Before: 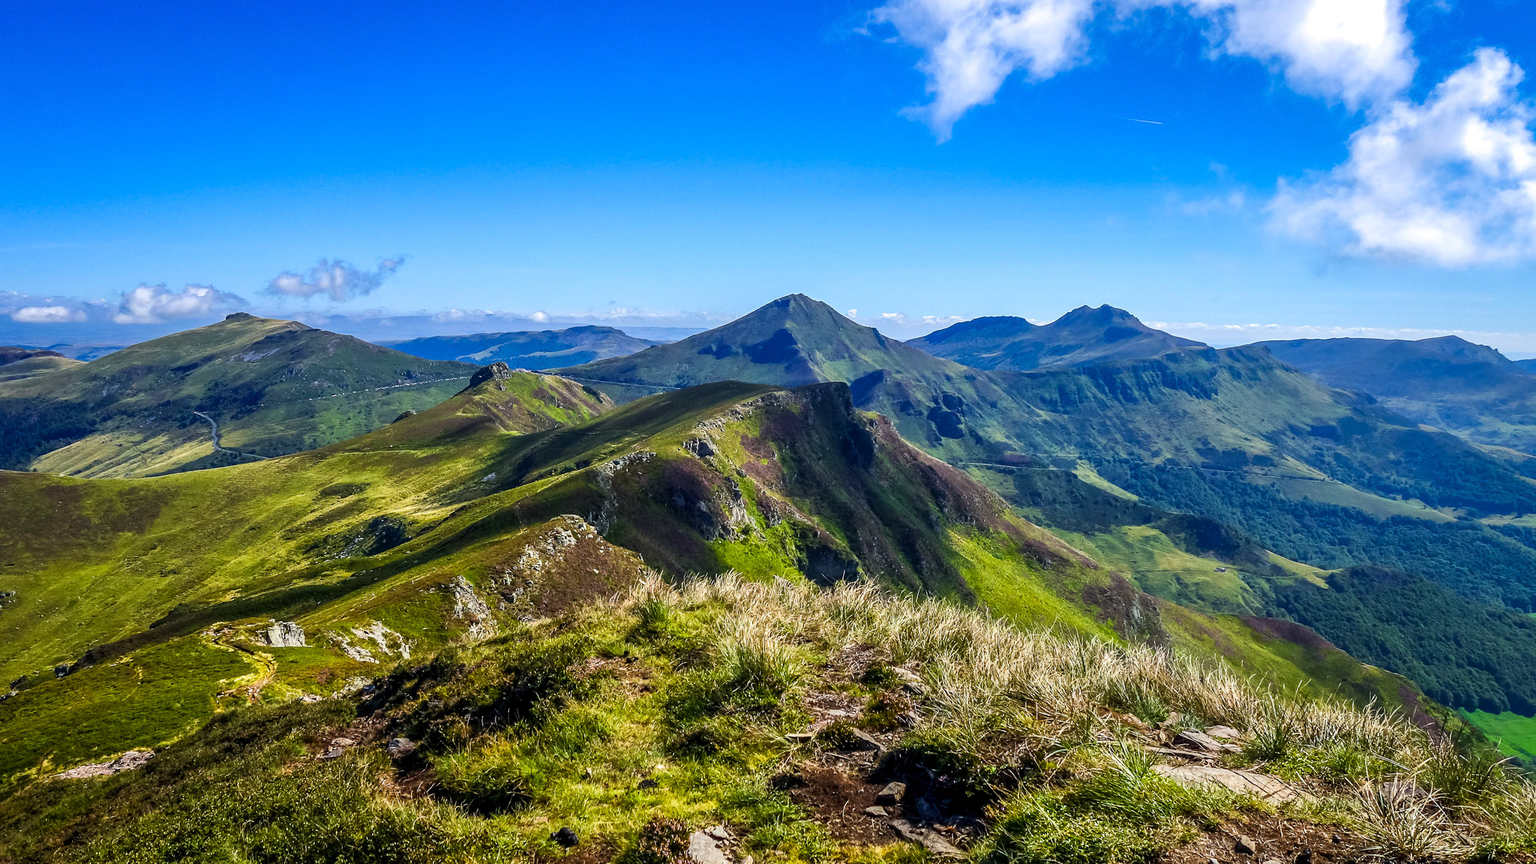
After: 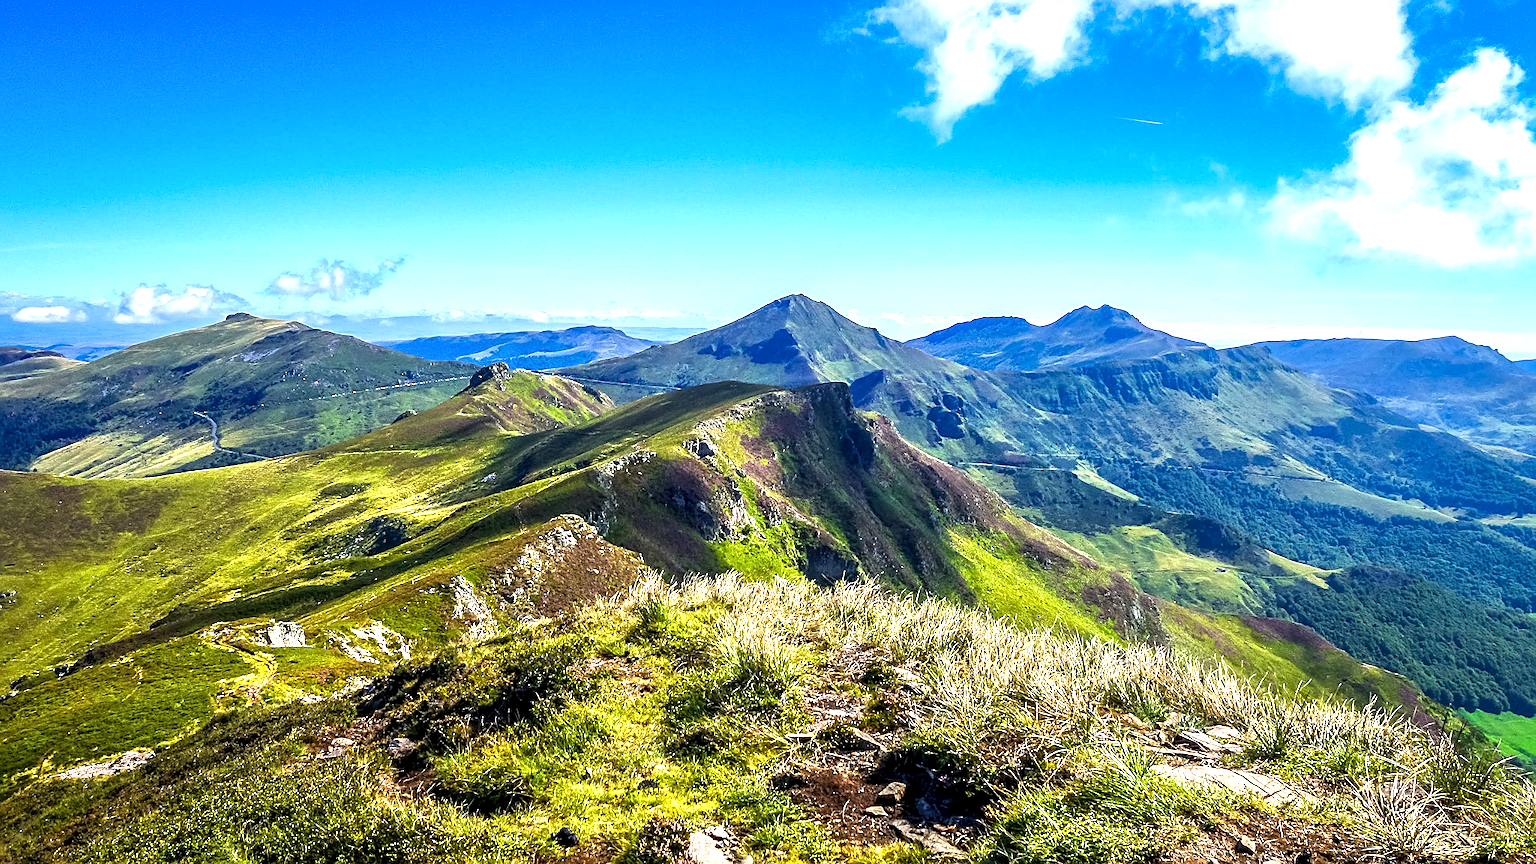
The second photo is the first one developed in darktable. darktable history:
exposure: exposure 0.947 EV, compensate exposure bias true, compensate highlight preservation false
sharpen: on, module defaults
local contrast: highlights 103%, shadows 99%, detail 119%, midtone range 0.2
